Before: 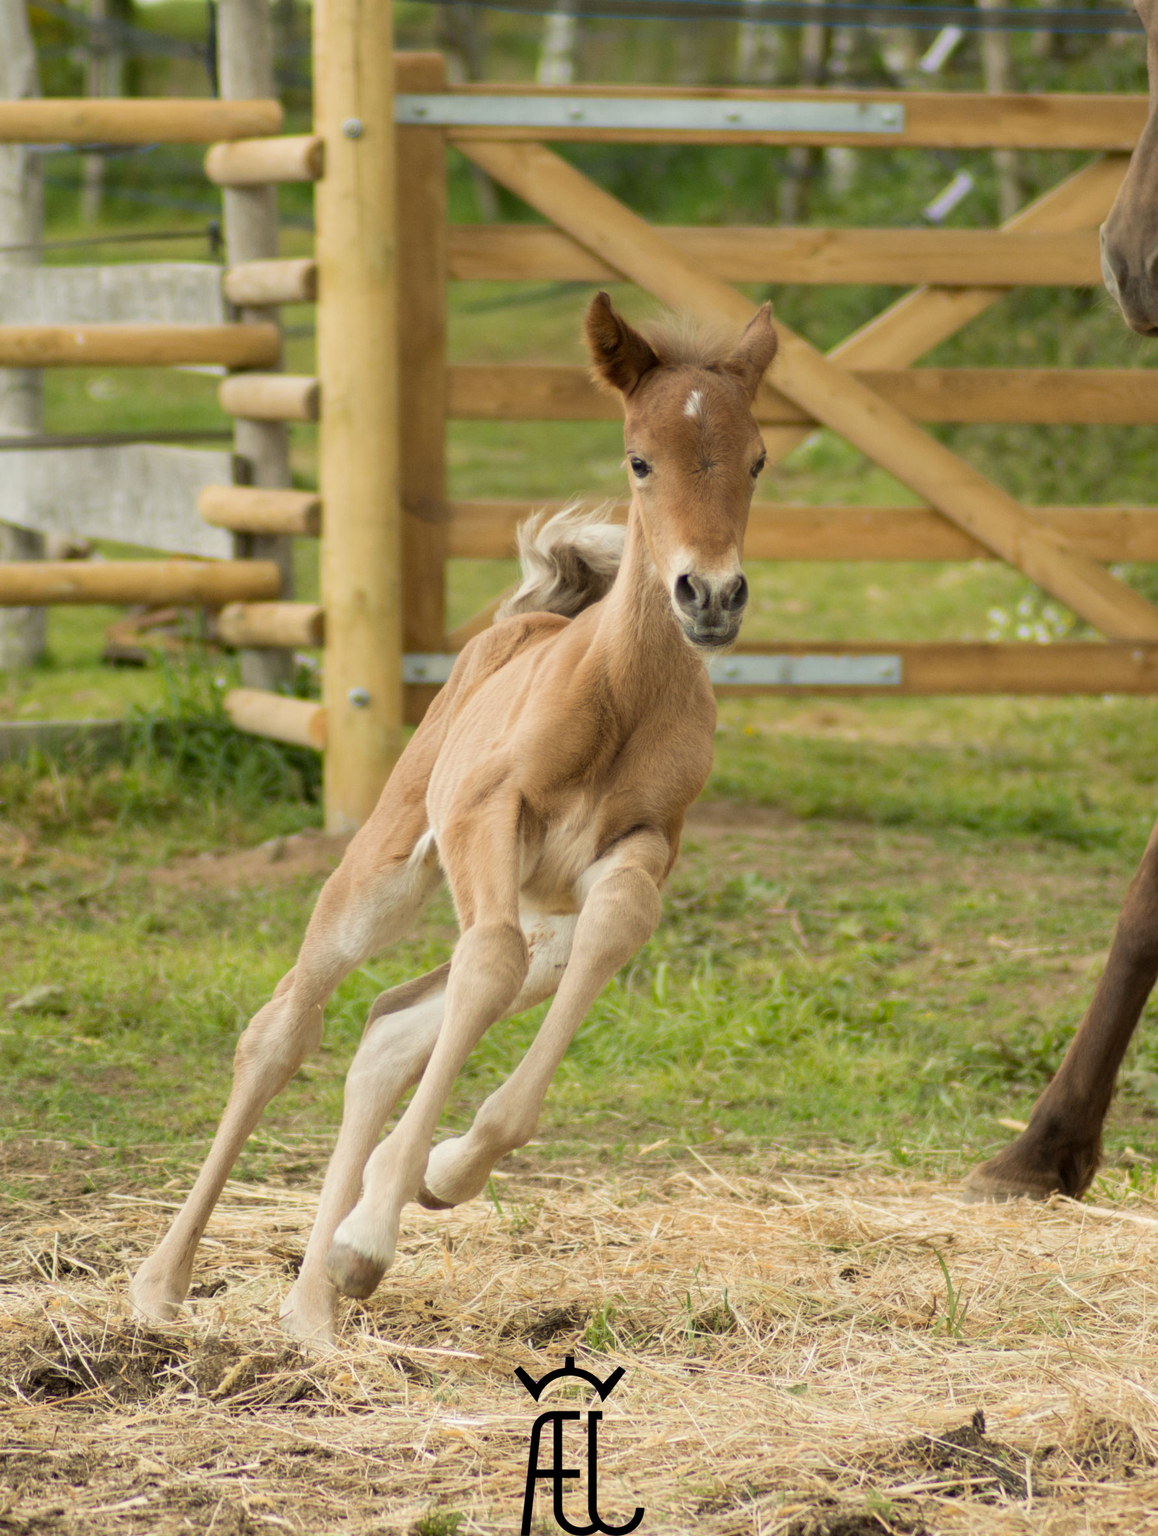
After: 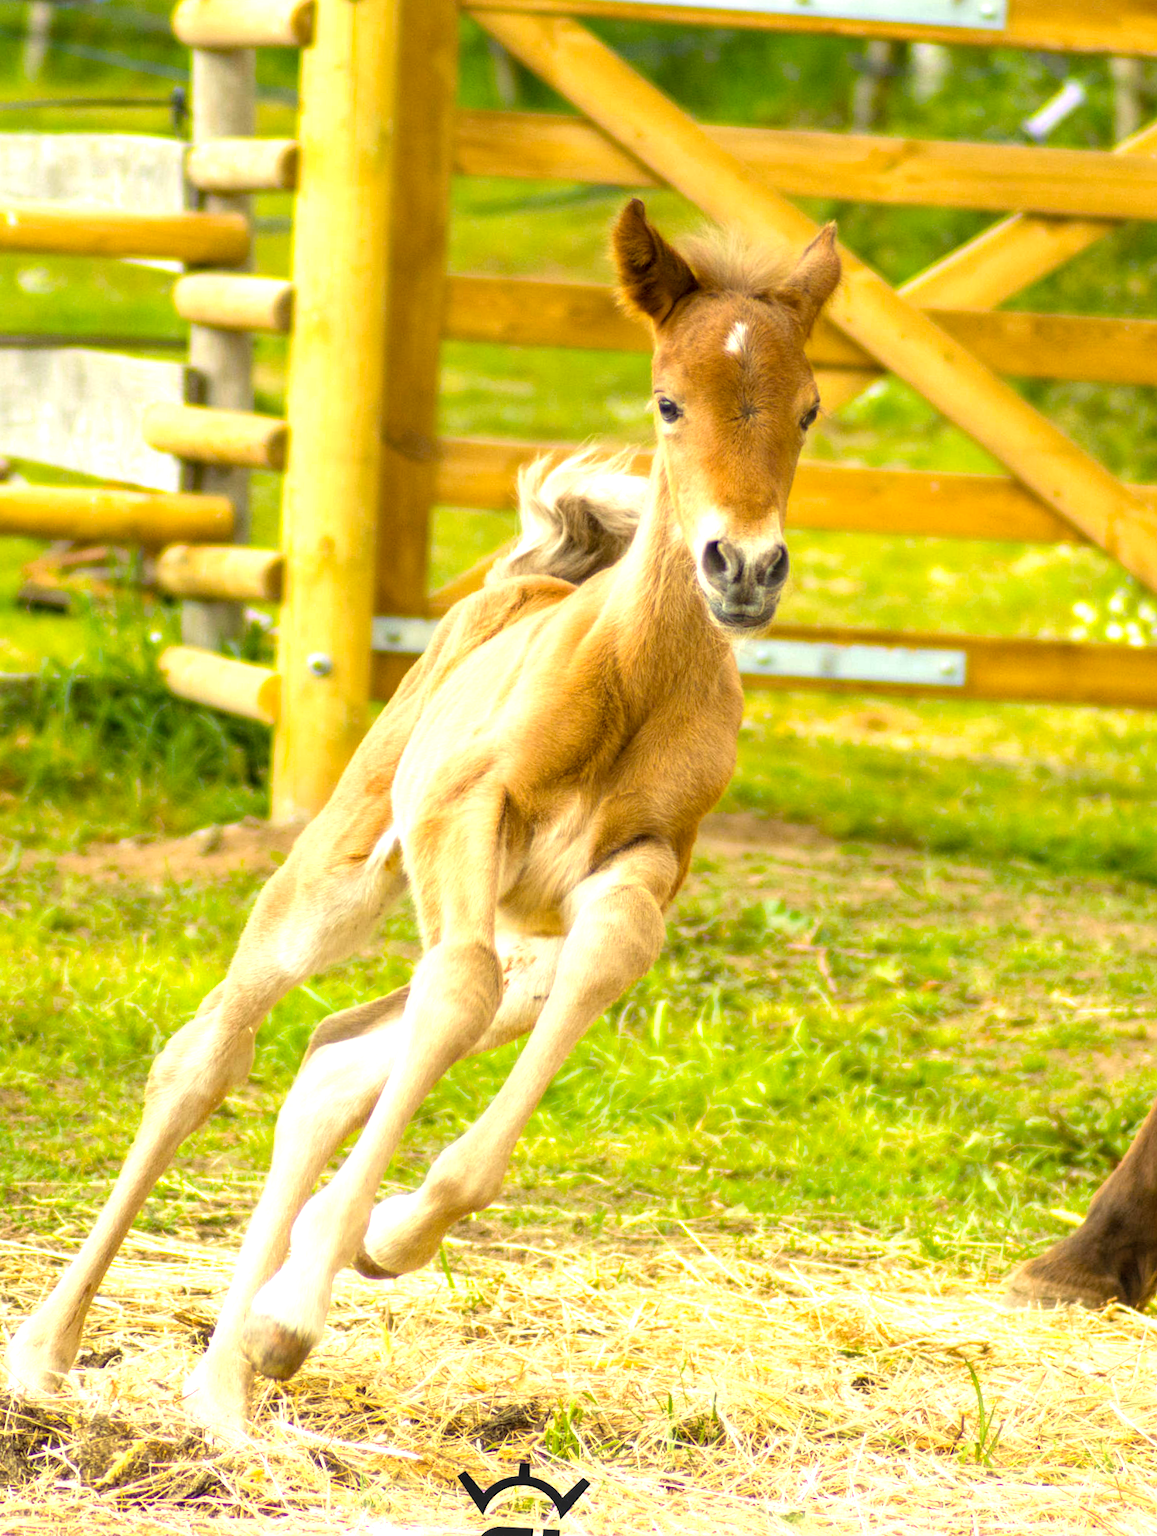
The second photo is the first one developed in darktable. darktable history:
color balance rgb: linear chroma grading › global chroma 10%, perceptual saturation grading › global saturation 30%, global vibrance 10%
exposure: exposure 1.061 EV, compensate highlight preservation false
local contrast: on, module defaults
crop and rotate: angle -3.27°, left 5.211%, top 5.211%, right 4.607%, bottom 4.607%
